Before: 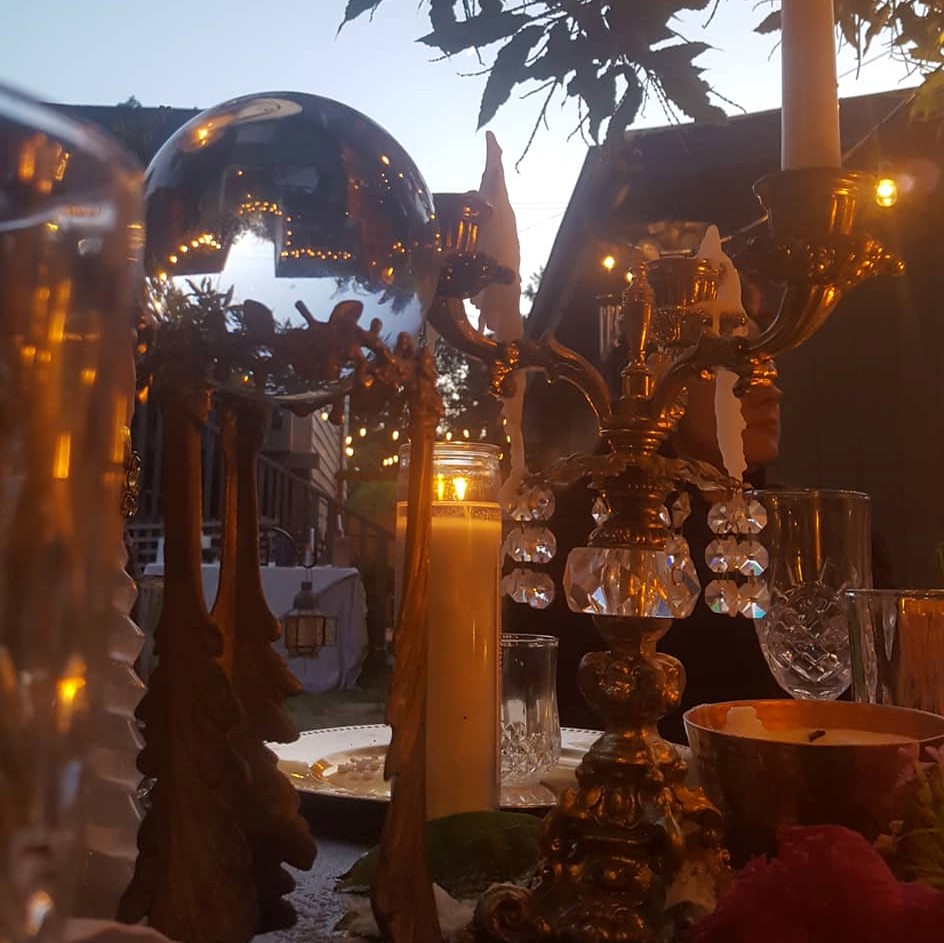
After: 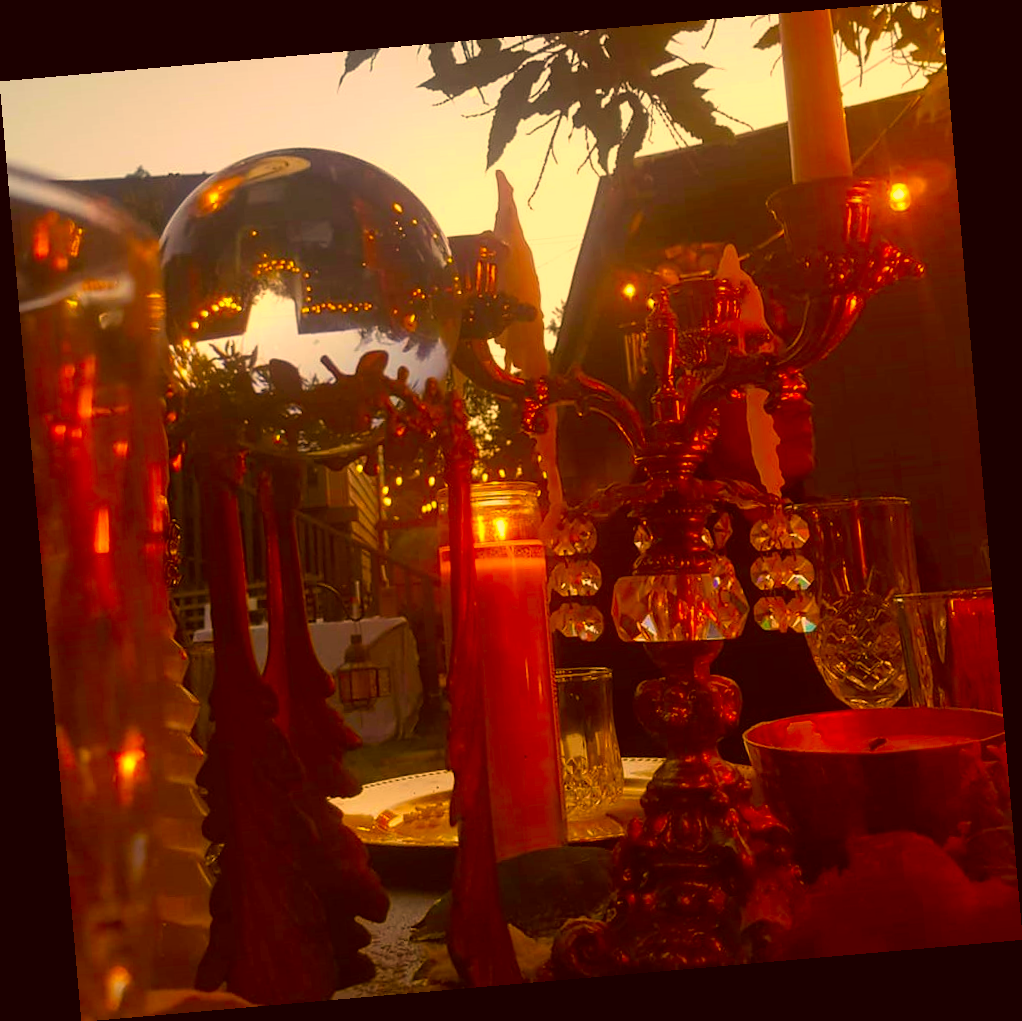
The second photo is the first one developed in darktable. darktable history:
color correction: highlights a* 10.44, highlights b* 30.04, shadows a* 2.73, shadows b* 17.51, saturation 1.72
rotate and perspective: rotation -4.98°, automatic cropping off
